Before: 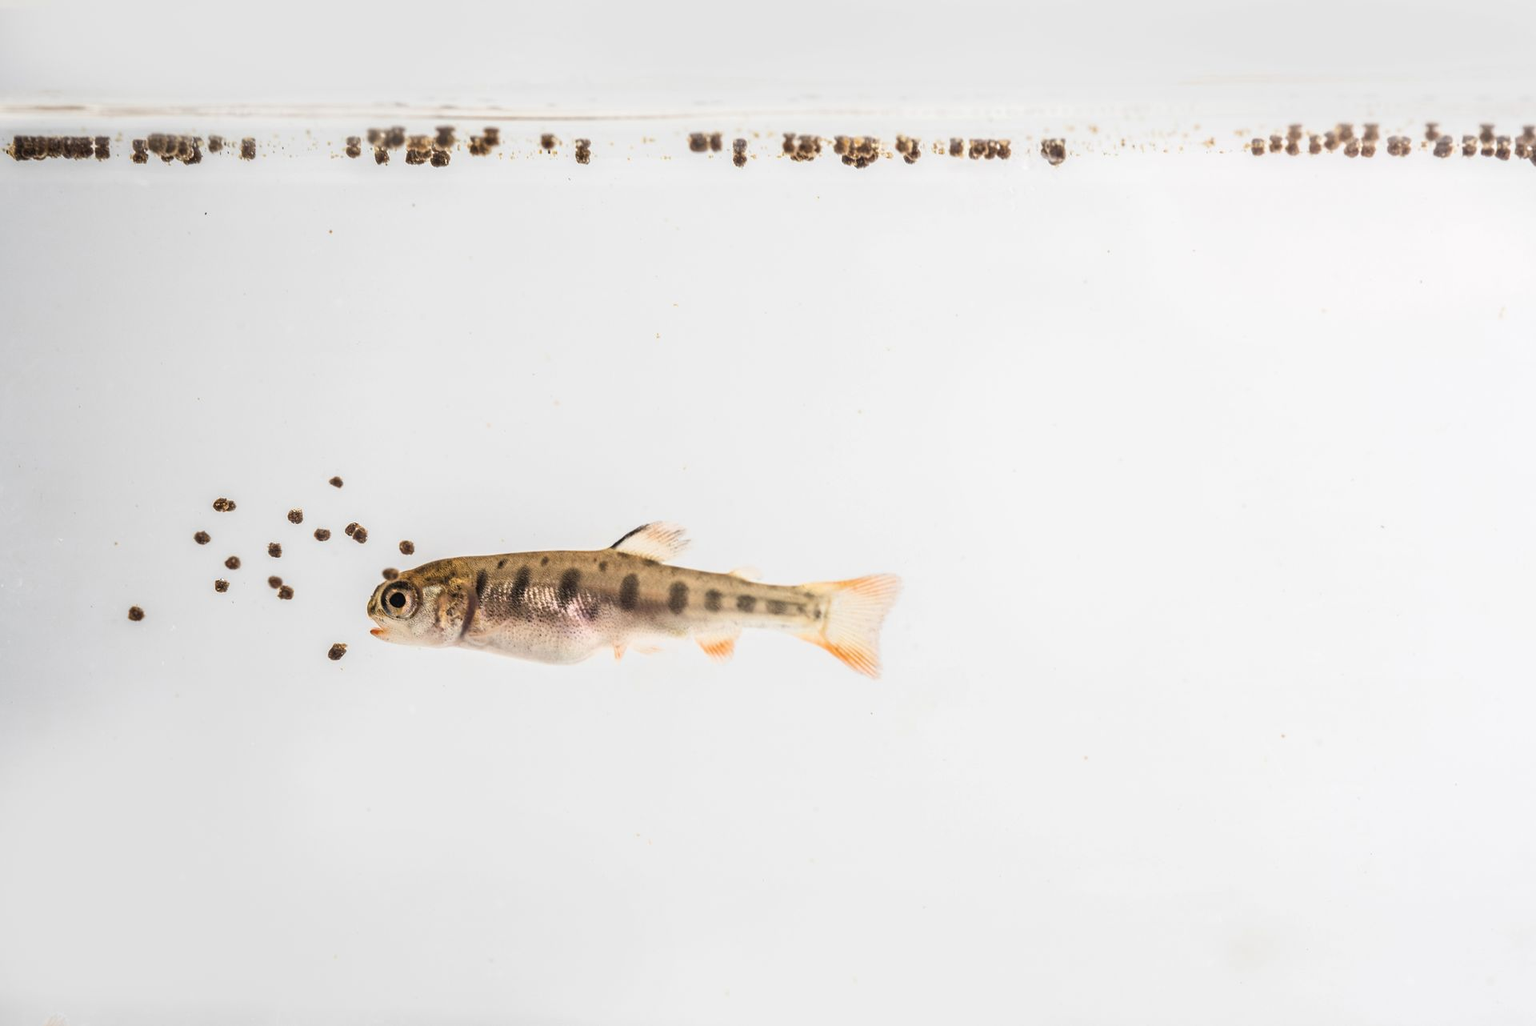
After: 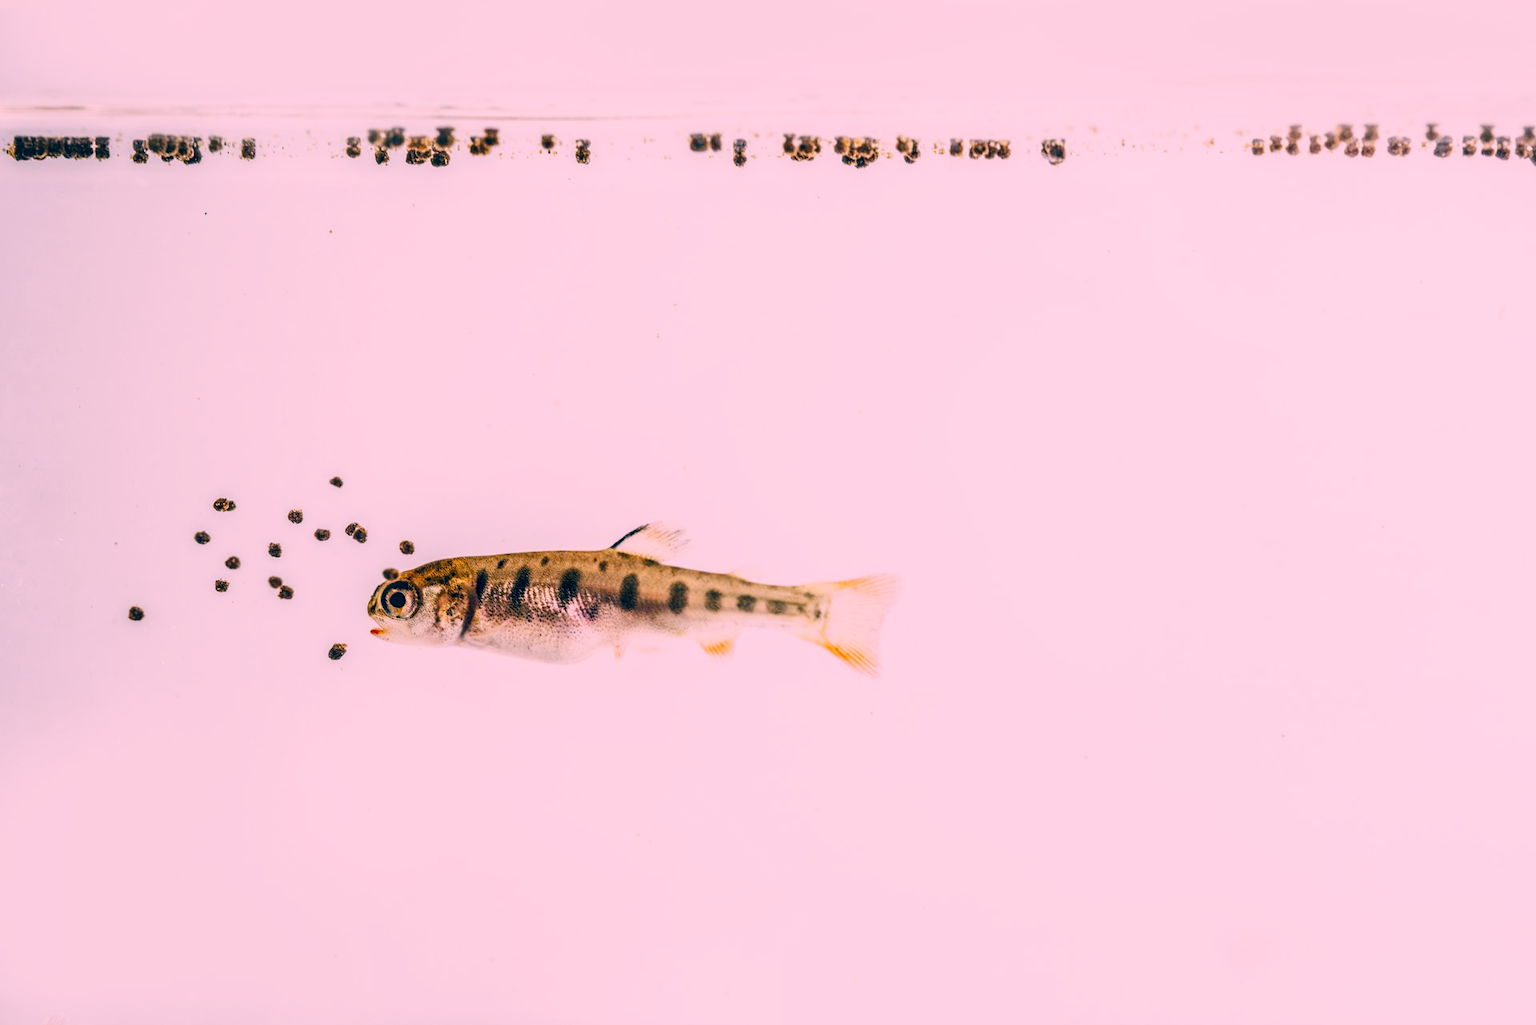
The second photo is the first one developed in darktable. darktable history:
color correction: highlights a* 17.03, highlights b* 0.205, shadows a* -15.38, shadows b* -14.56, saturation 1.5
sigmoid: contrast 1.81, skew -0.21, preserve hue 0%, red attenuation 0.1, red rotation 0.035, green attenuation 0.1, green rotation -0.017, blue attenuation 0.15, blue rotation -0.052, base primaries Rec2020
local contrast: on, module defaults
